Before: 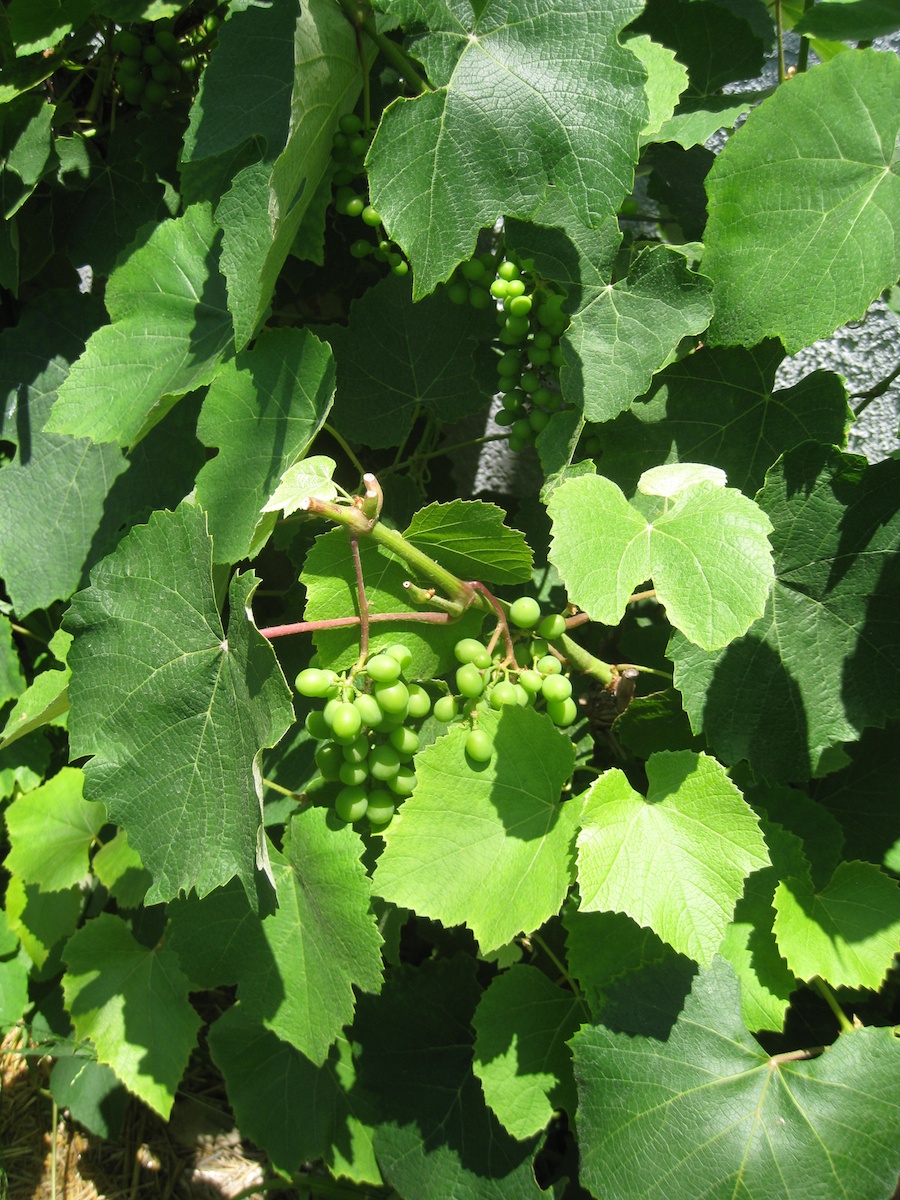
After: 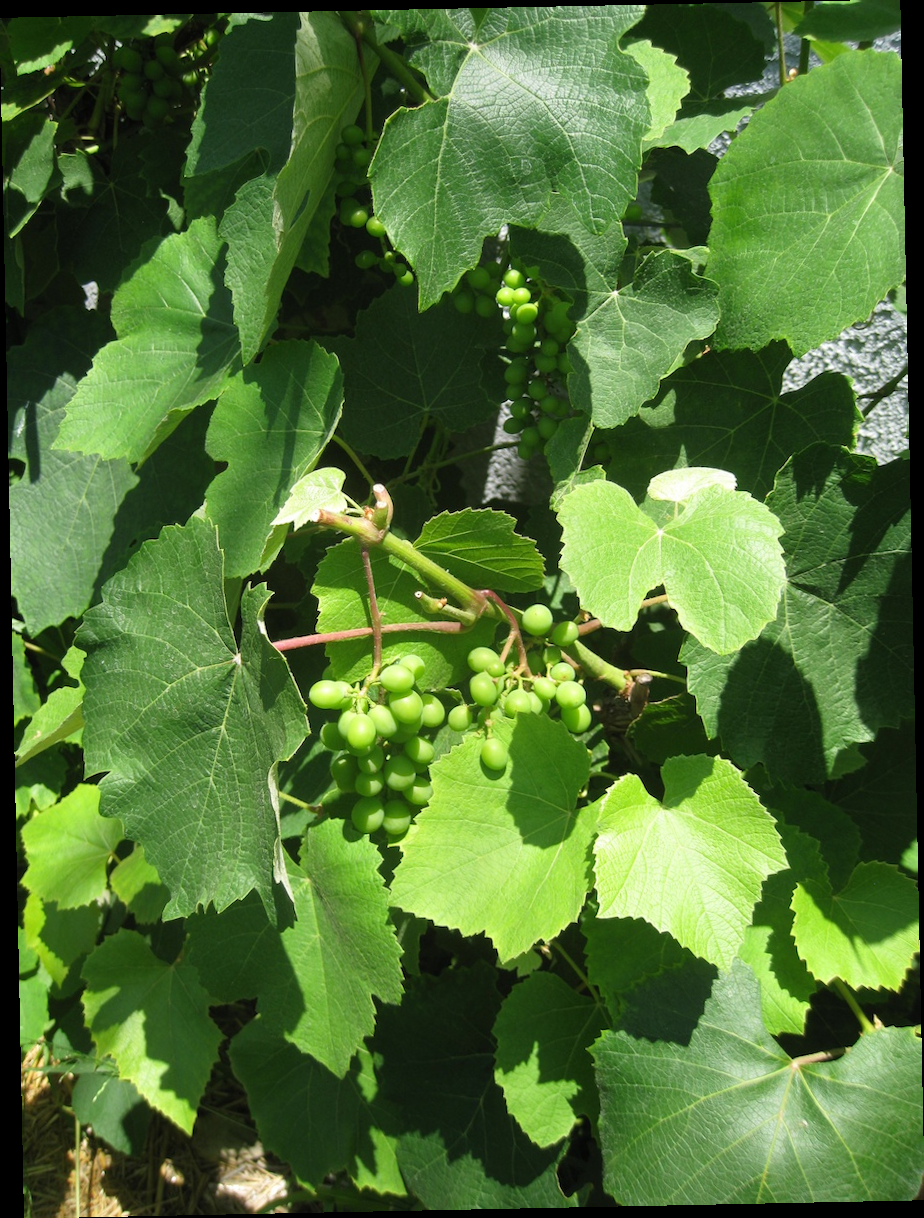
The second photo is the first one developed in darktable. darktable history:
rotate and perspective: rotation -1.17°, automatic cropping off
base curve: curves: ch0 [(0, 0) (0.297, 0.298) (1, 1)], preserve colors none
